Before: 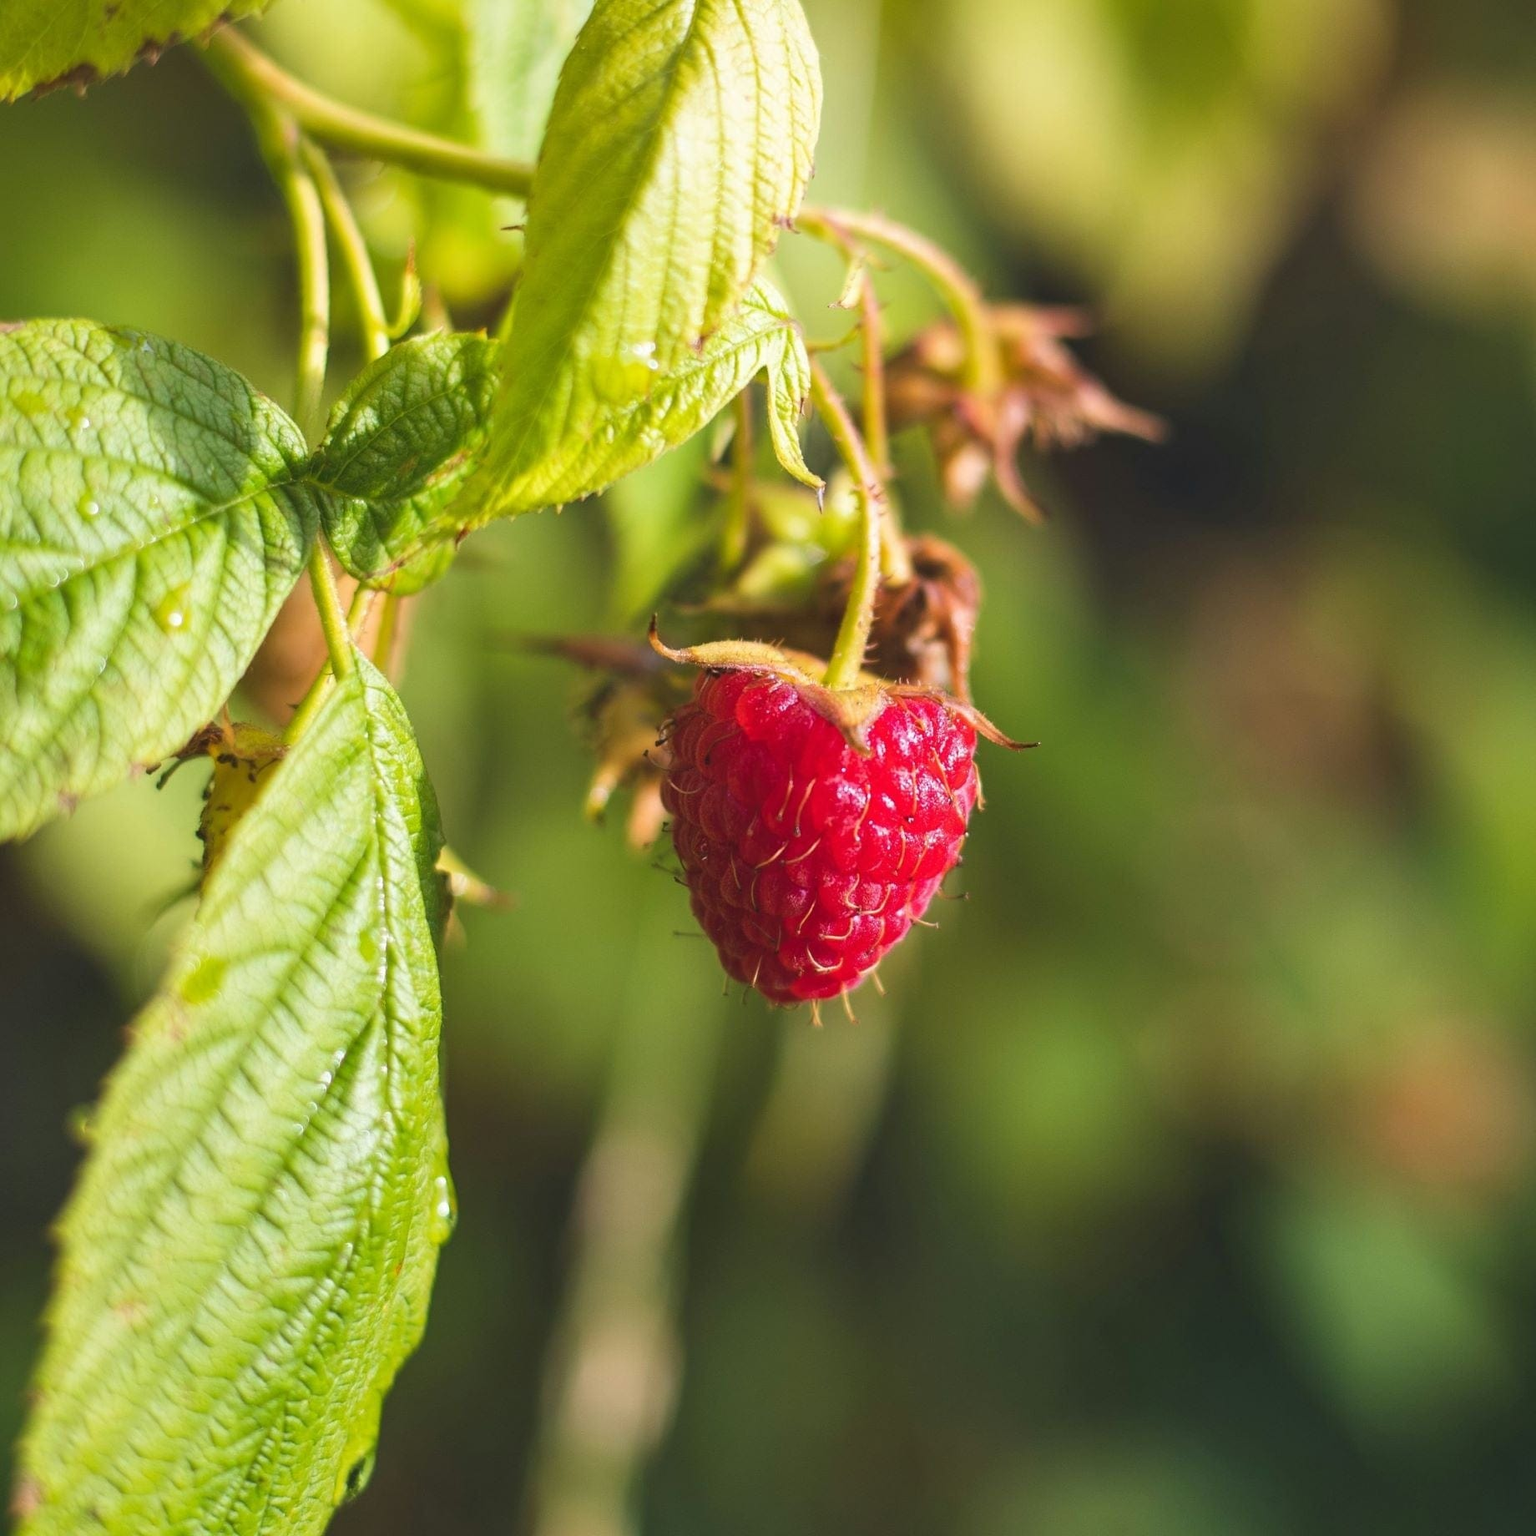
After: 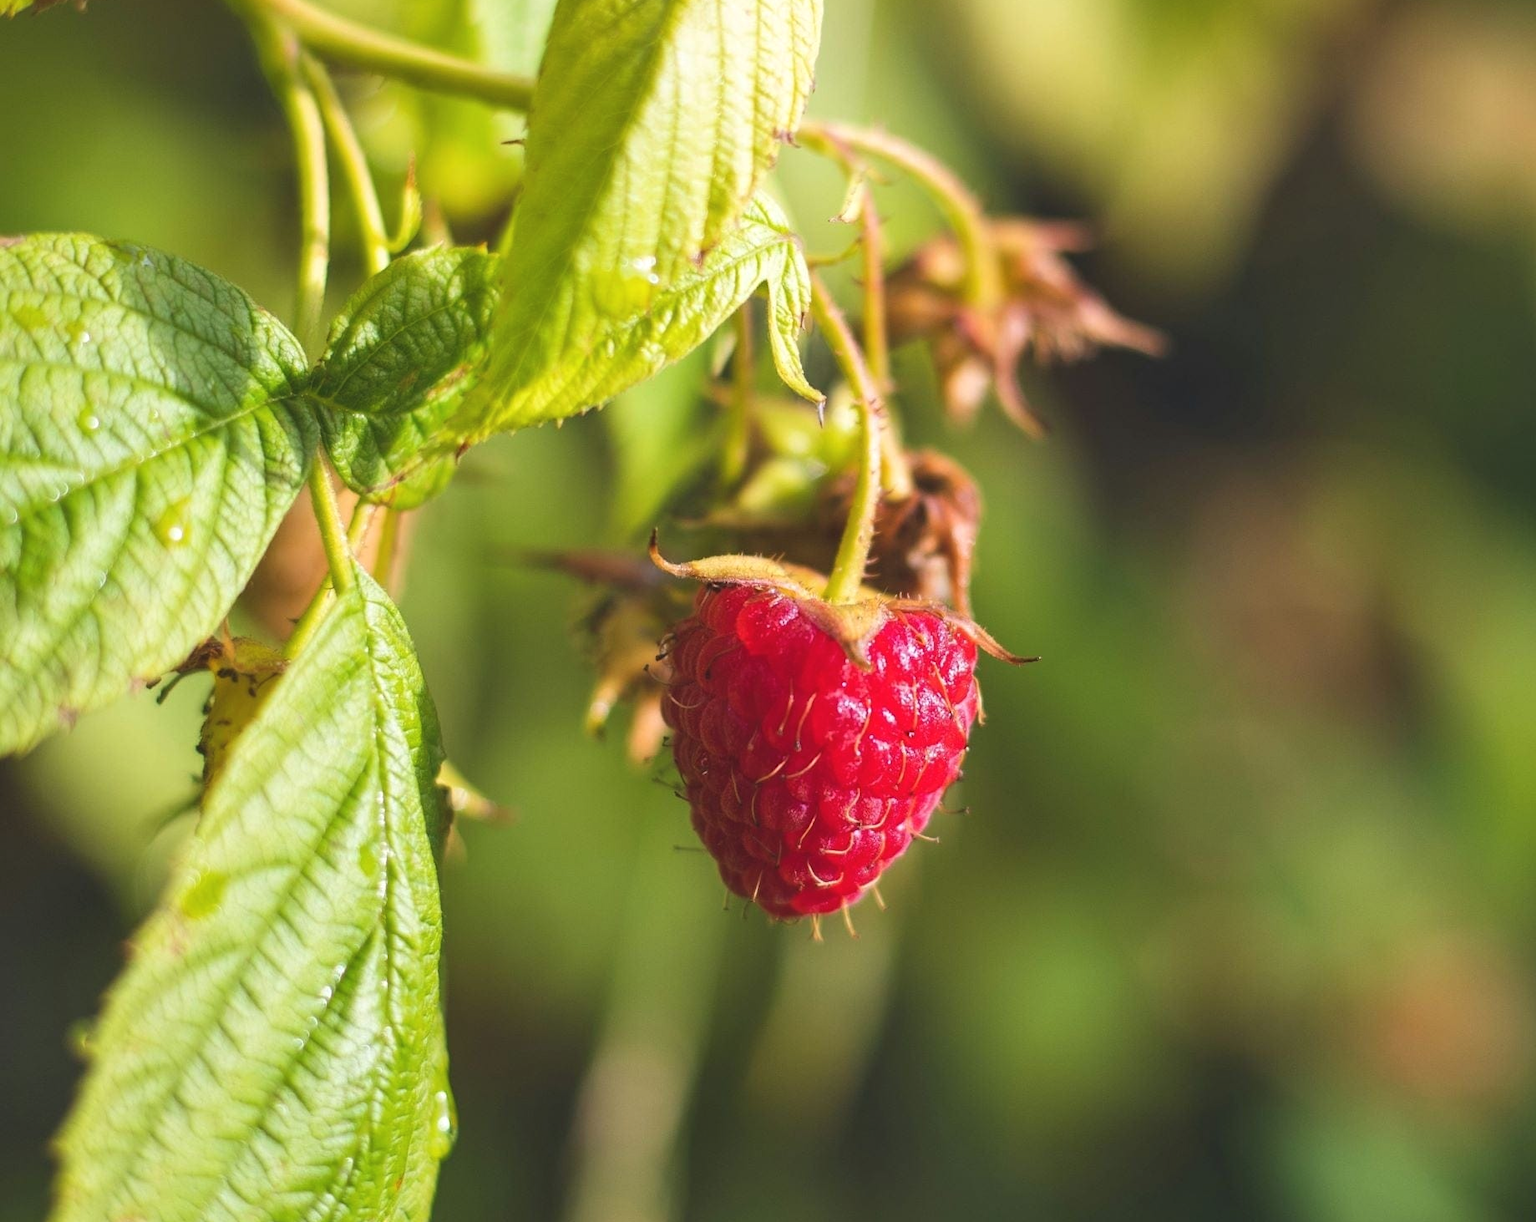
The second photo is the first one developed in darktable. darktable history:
exposure: black level correction -0.003, exposure 0.044 EV, compensate highlight preservation false
crop and rotate: top 5.653%, bottom 14.762%
